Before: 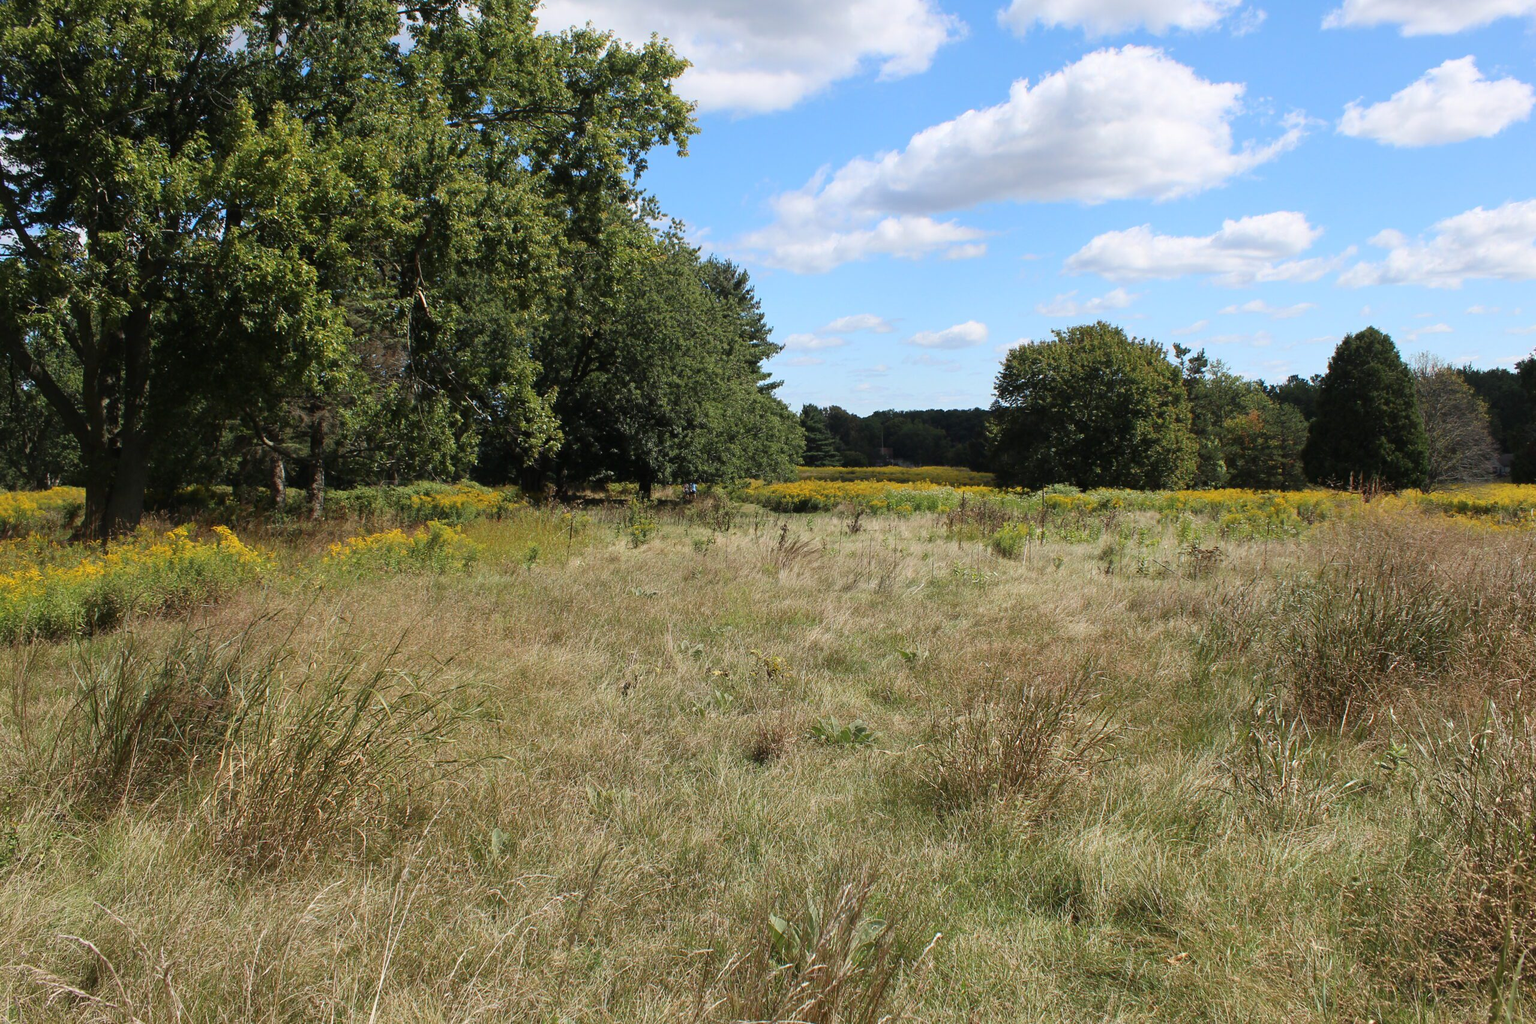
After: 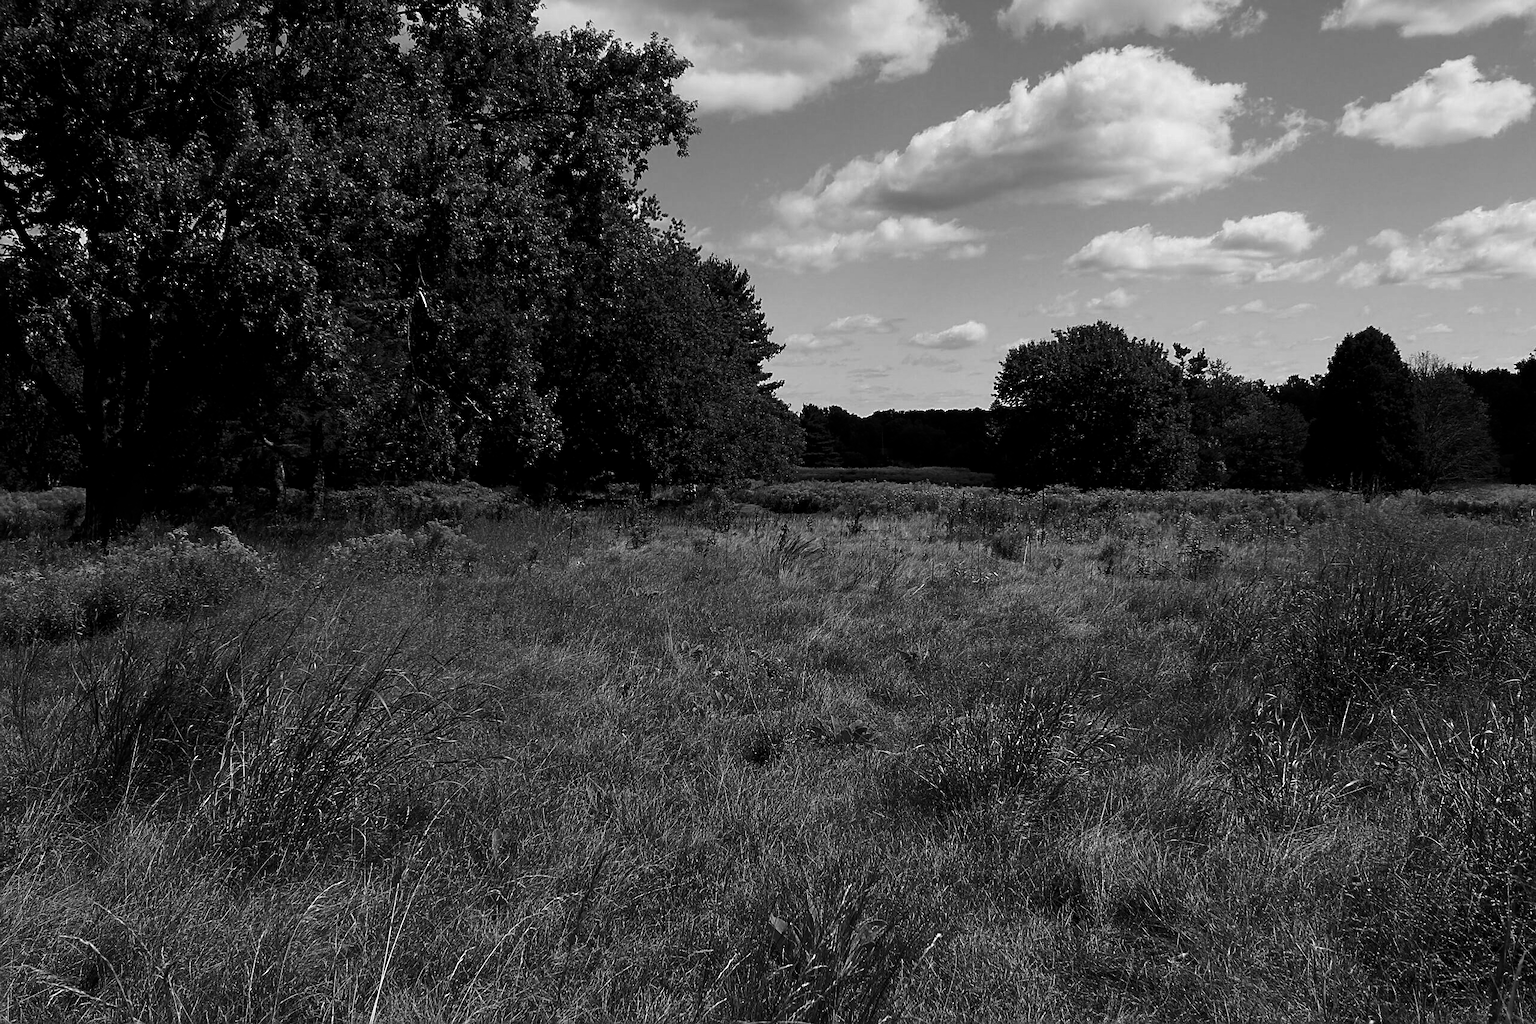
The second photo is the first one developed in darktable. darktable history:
contrast brightness saturation: contrast -0.03, brightness -0.59, saturation -1
tone curve: curves: ch0 [(0, 0) (0.266, 0.247) (0.741, 0.751) (1, 1)], color space Lab, linked channels, preserve colors none
exposure: black level correction 0.005, exposure 0.001 EV, compensate highlight preservation false
sharpen: on, module defaults
